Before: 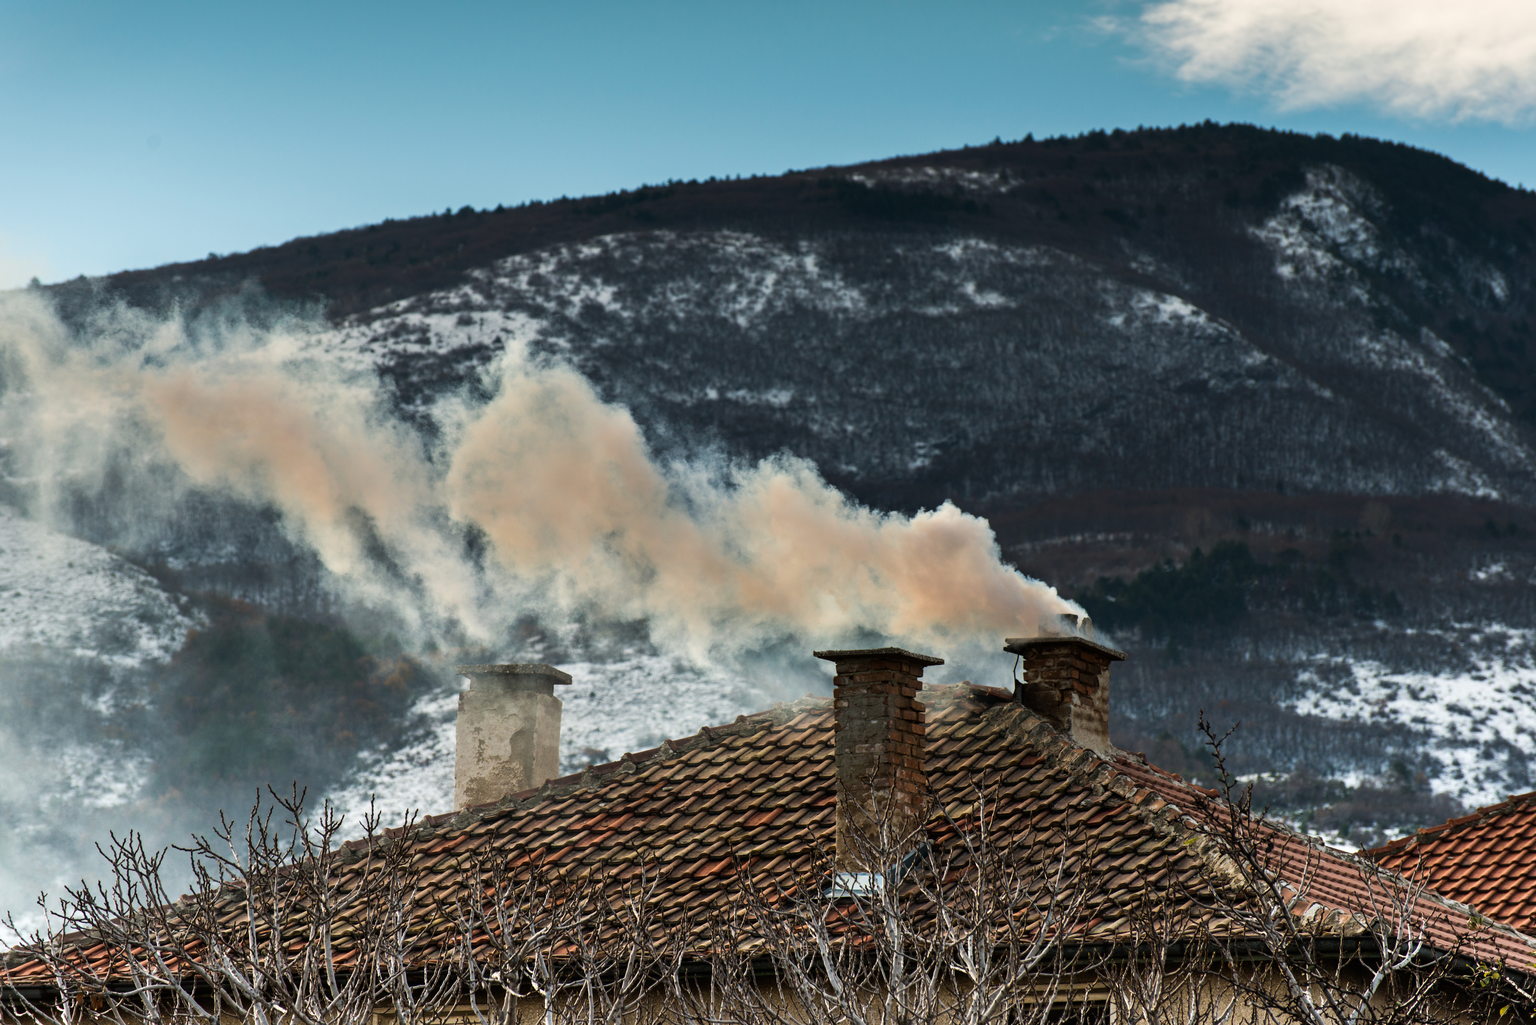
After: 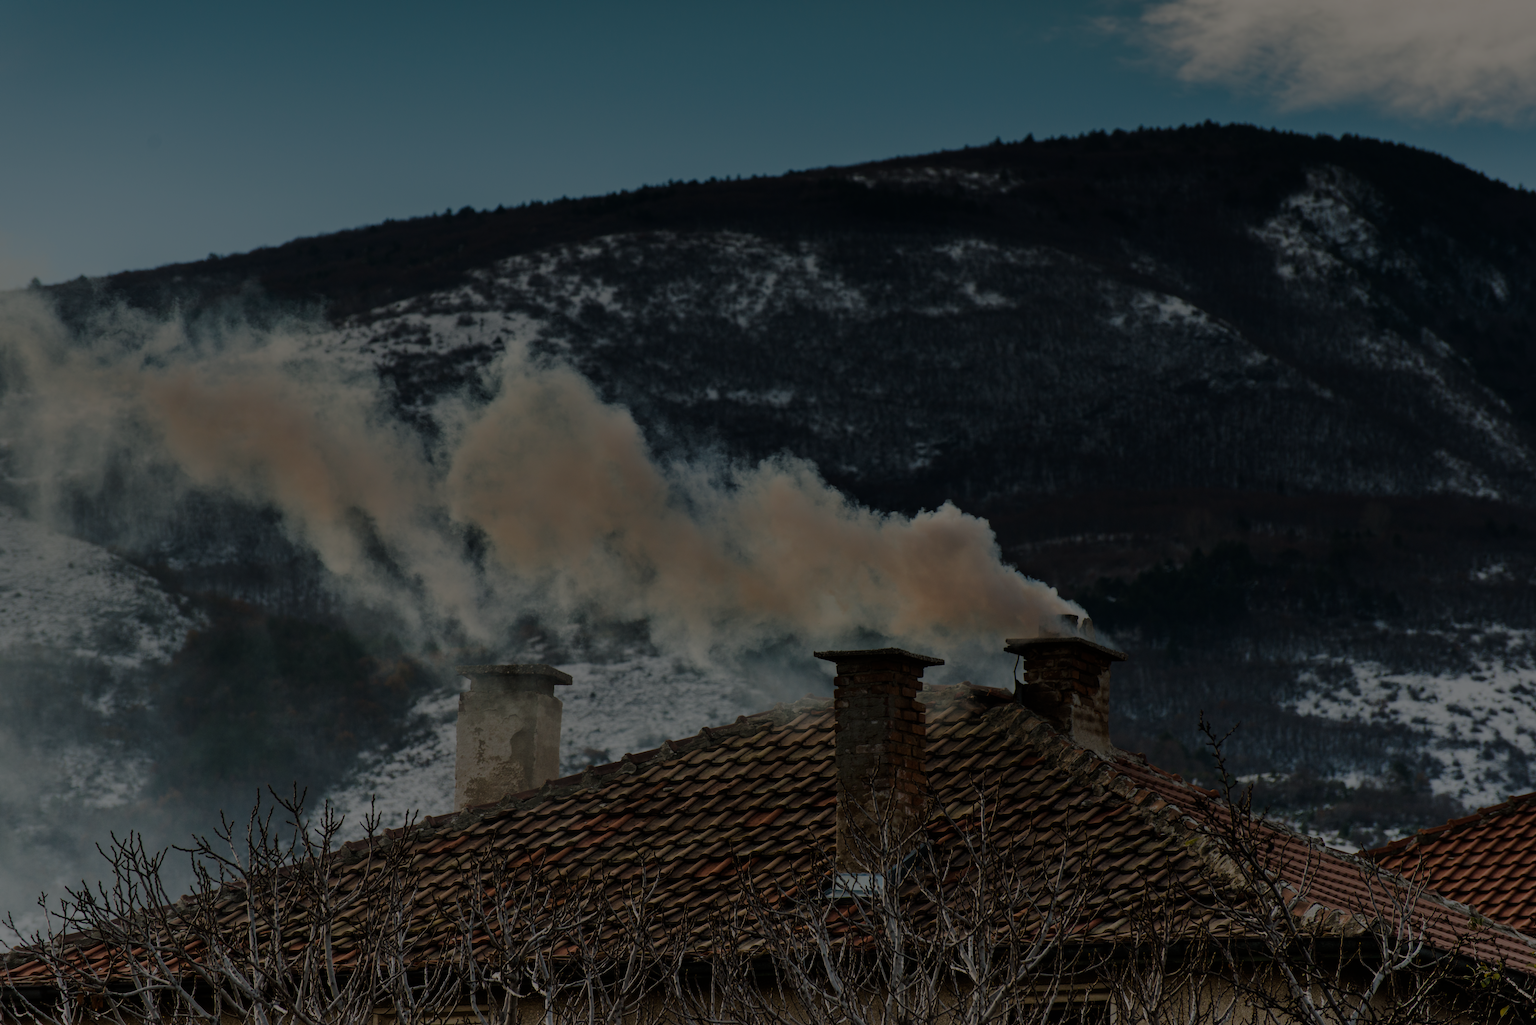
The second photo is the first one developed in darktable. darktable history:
exposure: exposure -2.348 EV, compensate highlight preservation false
